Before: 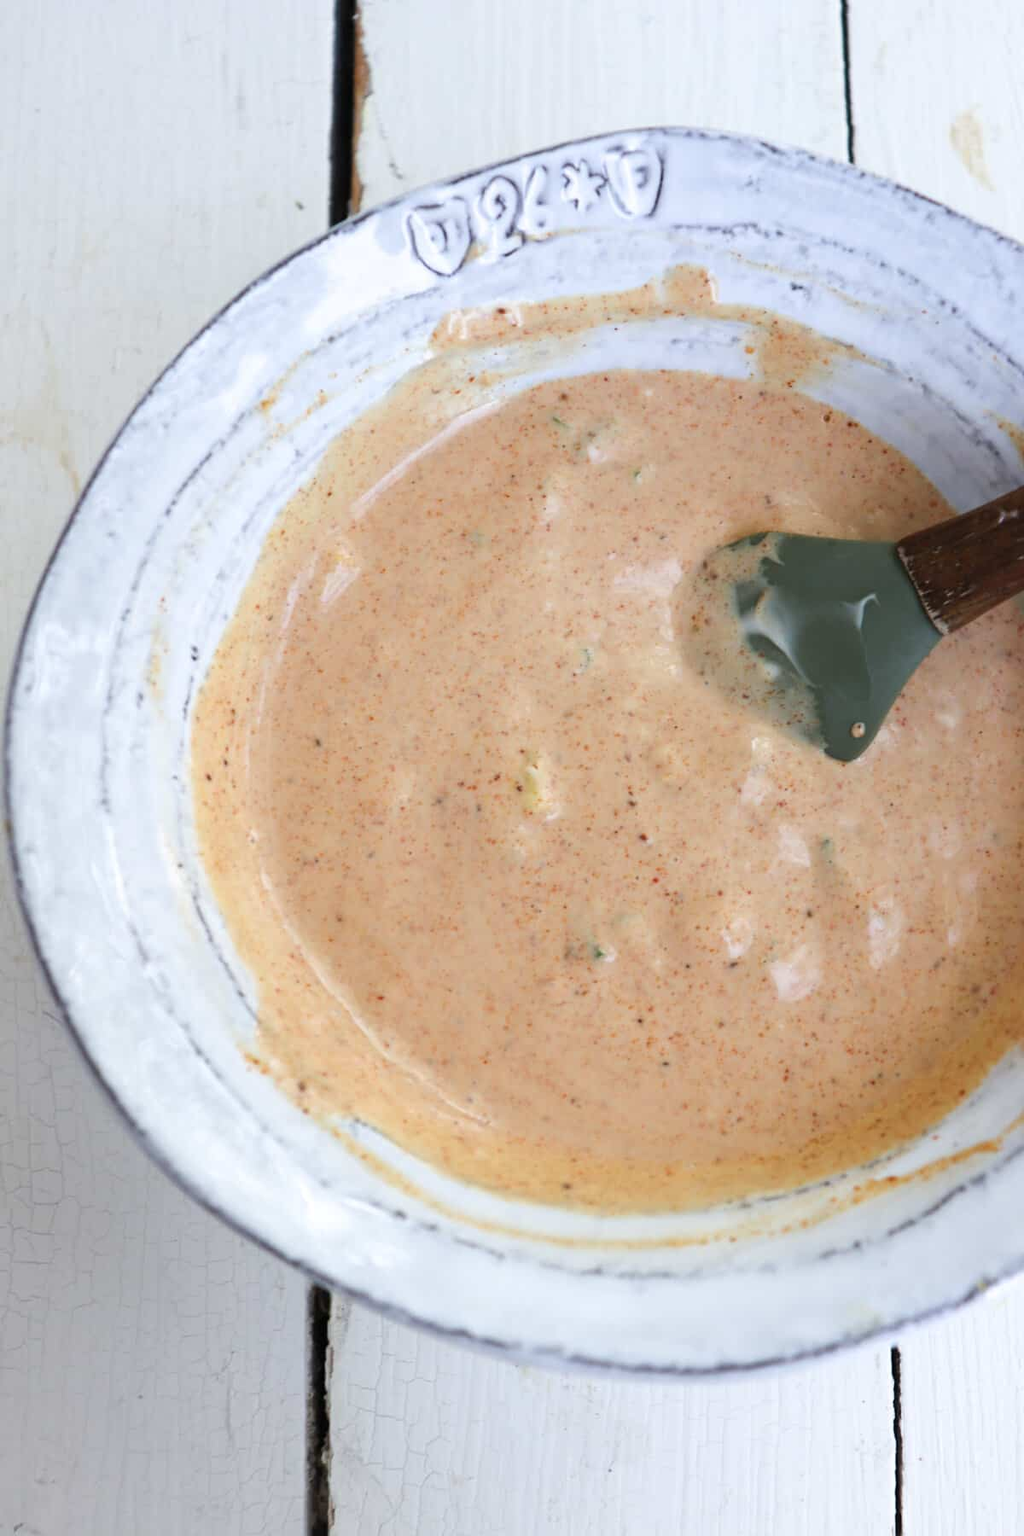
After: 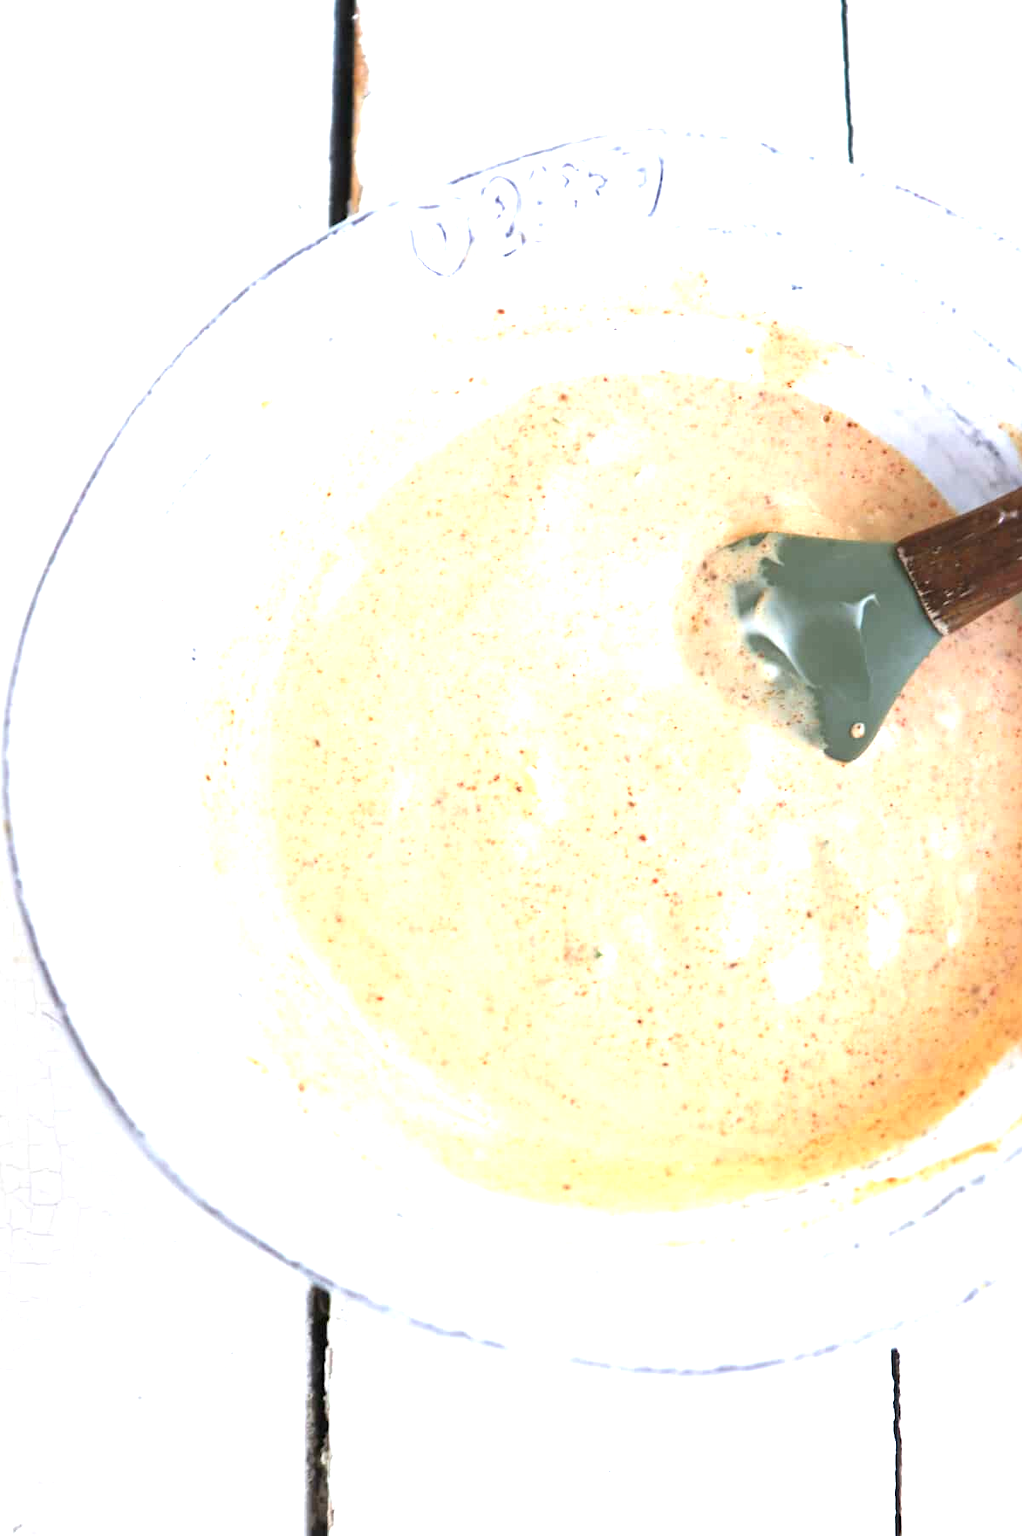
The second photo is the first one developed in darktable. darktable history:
crop and rotate: left 0.166%, bottom 0.003%
exposure: black level correction 0, exposure 1.524 EV, compensate exposure bias true, compensate highlight preservation false
